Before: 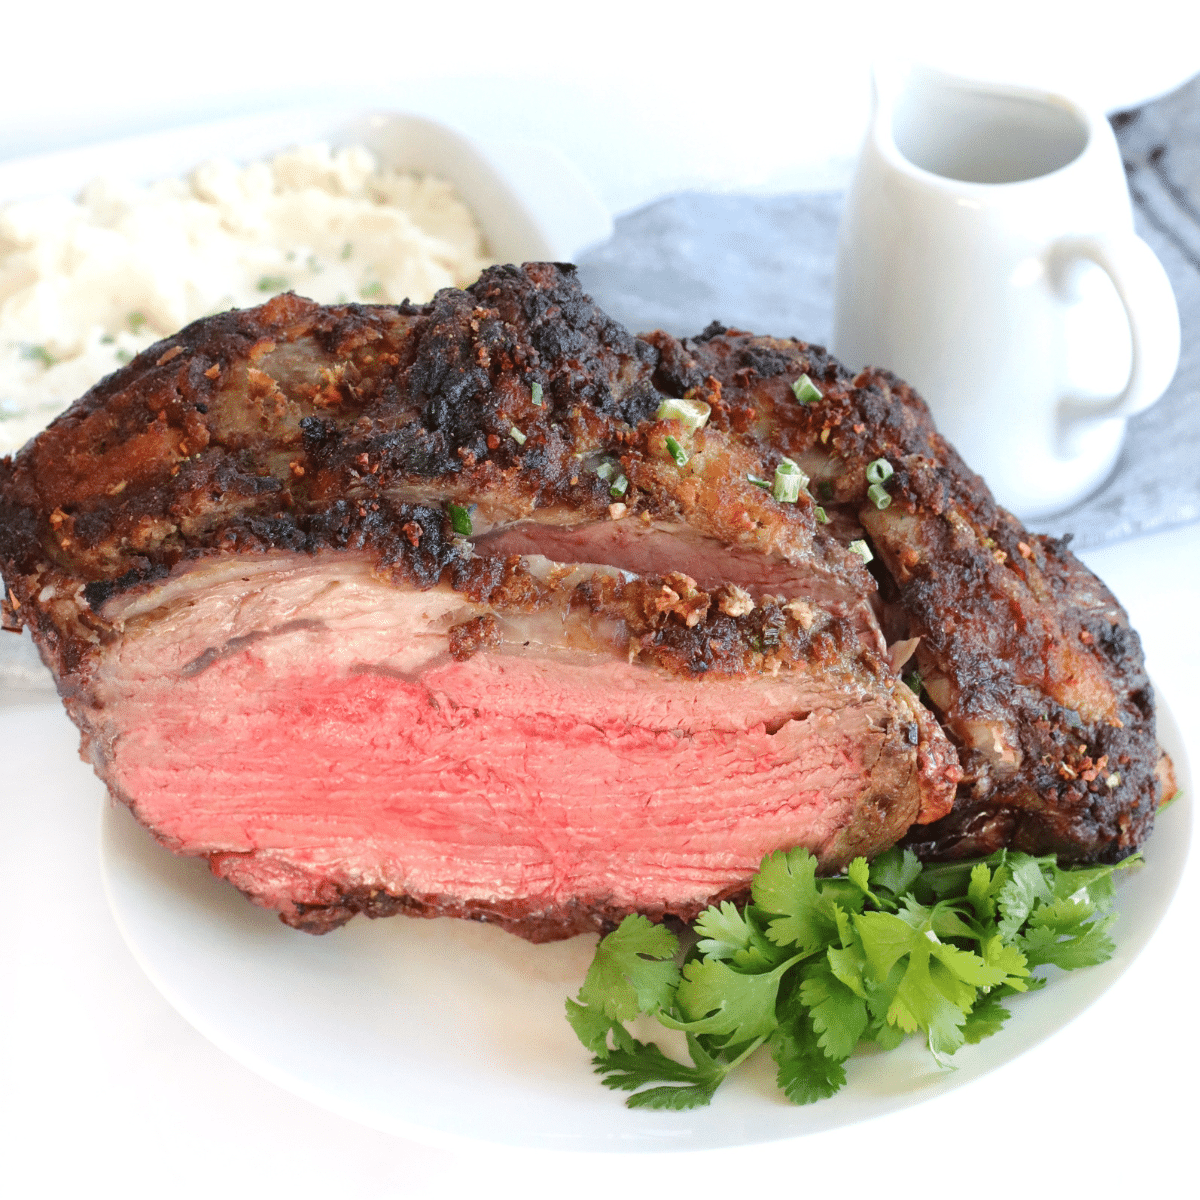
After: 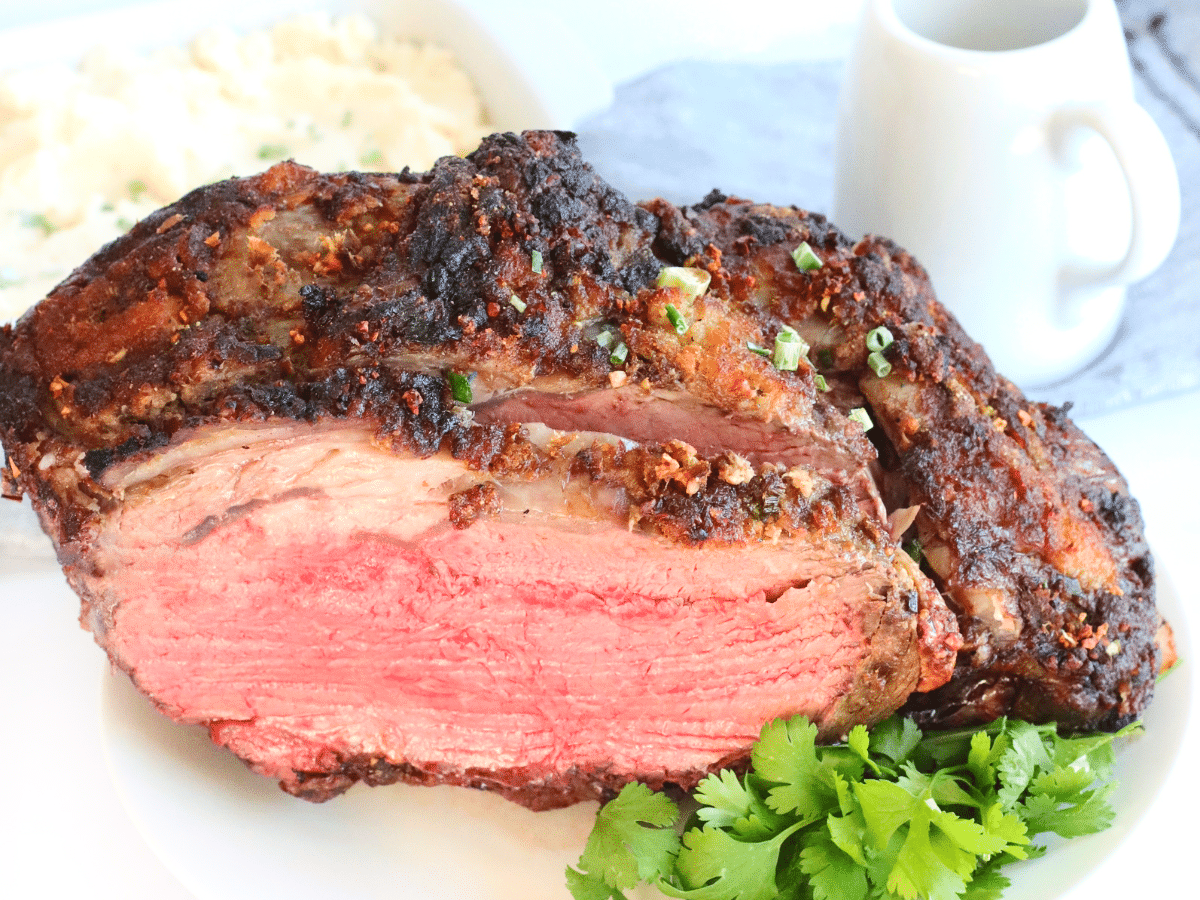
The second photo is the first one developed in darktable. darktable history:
contrast brightness saturation: contrast 0.199, brightness 0.156, saturation 0.218
crop: top 11.065%, bottom 13.906%
